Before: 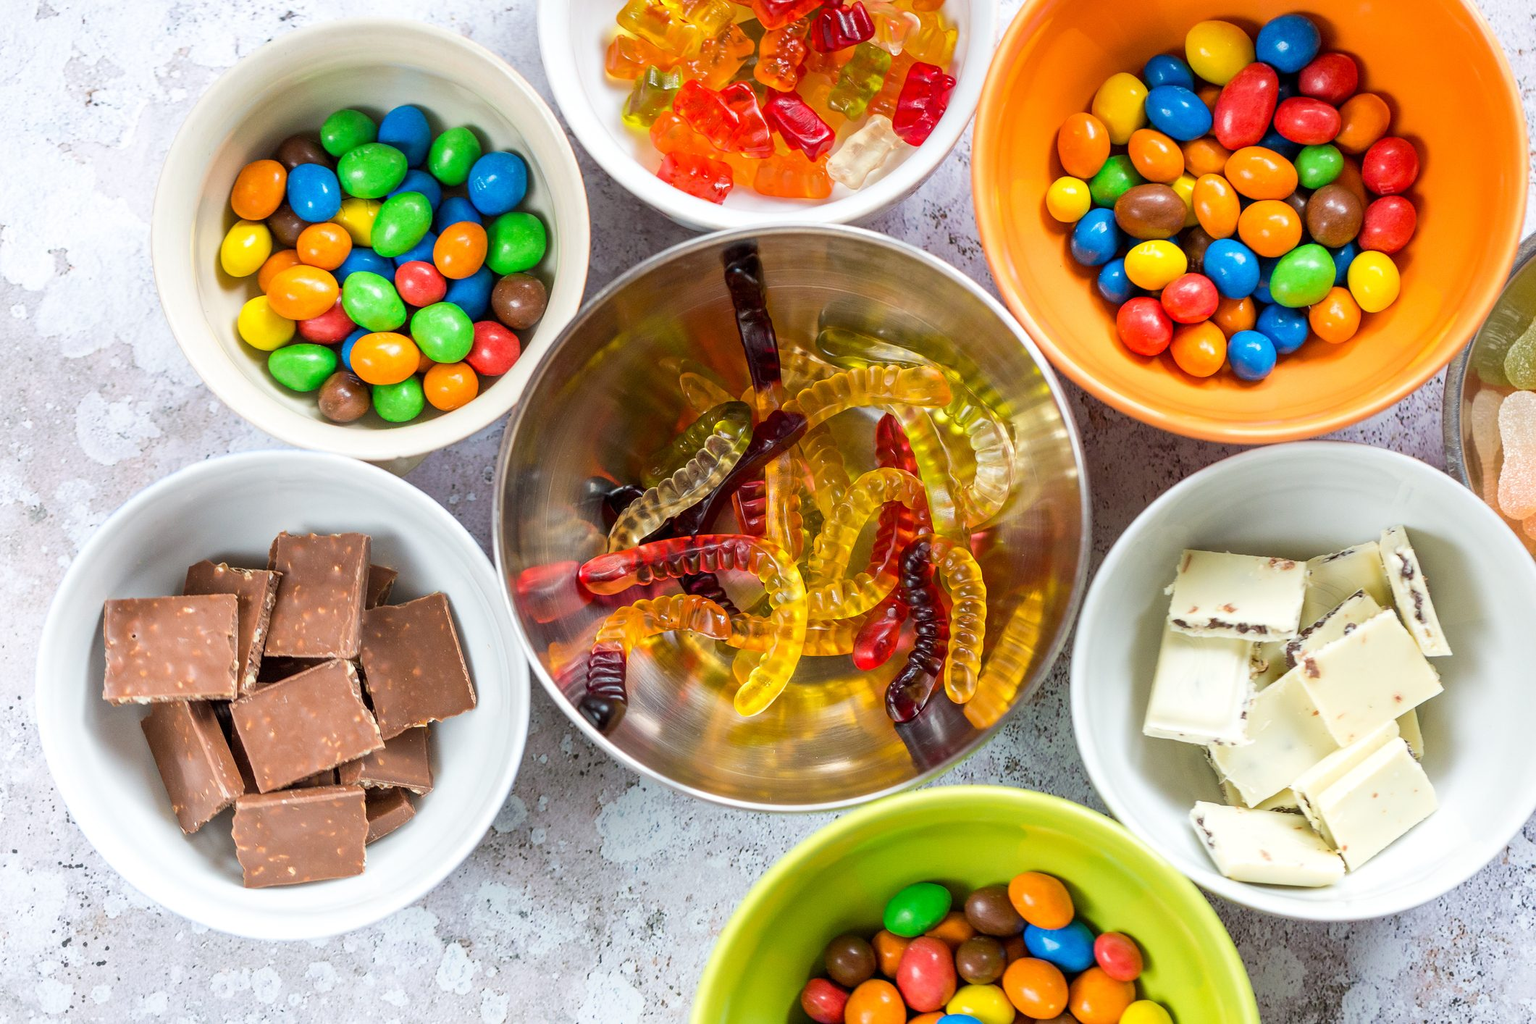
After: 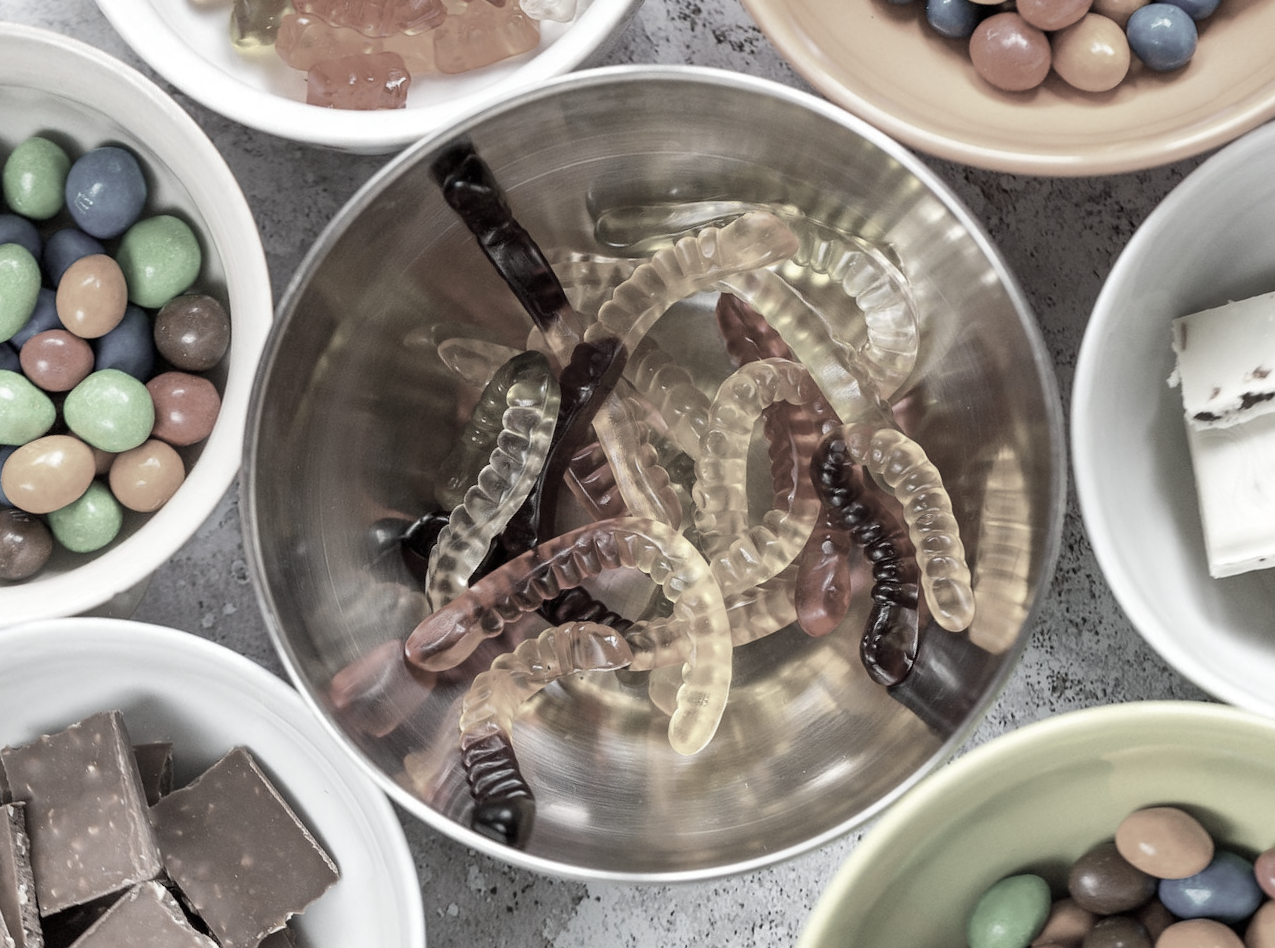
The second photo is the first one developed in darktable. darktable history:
shadows and highlights: soften with gaussian
crop and rotate: angle 21.24°, left 6.988%, right 4.293%, bottom 1.08%
color correction: highlights b* -0.048, saturation 0.193
